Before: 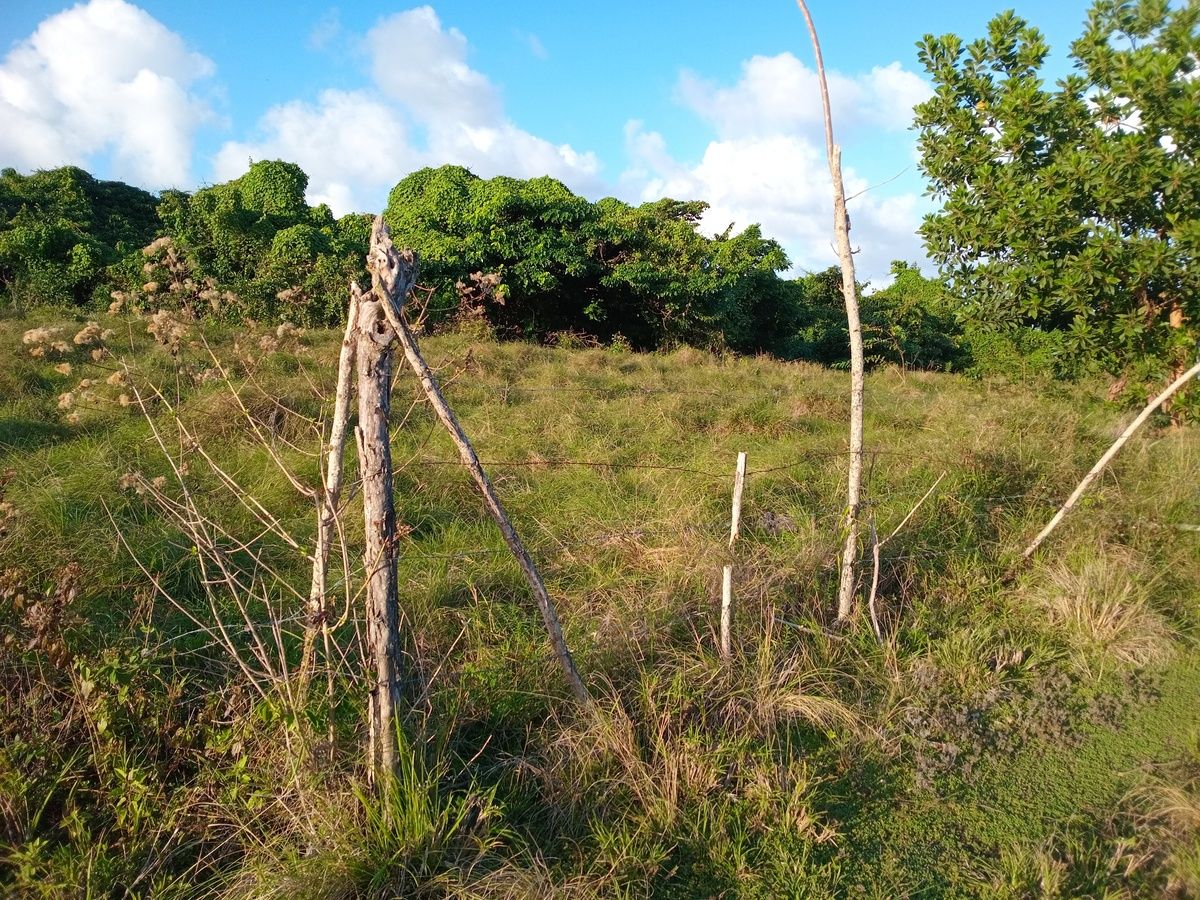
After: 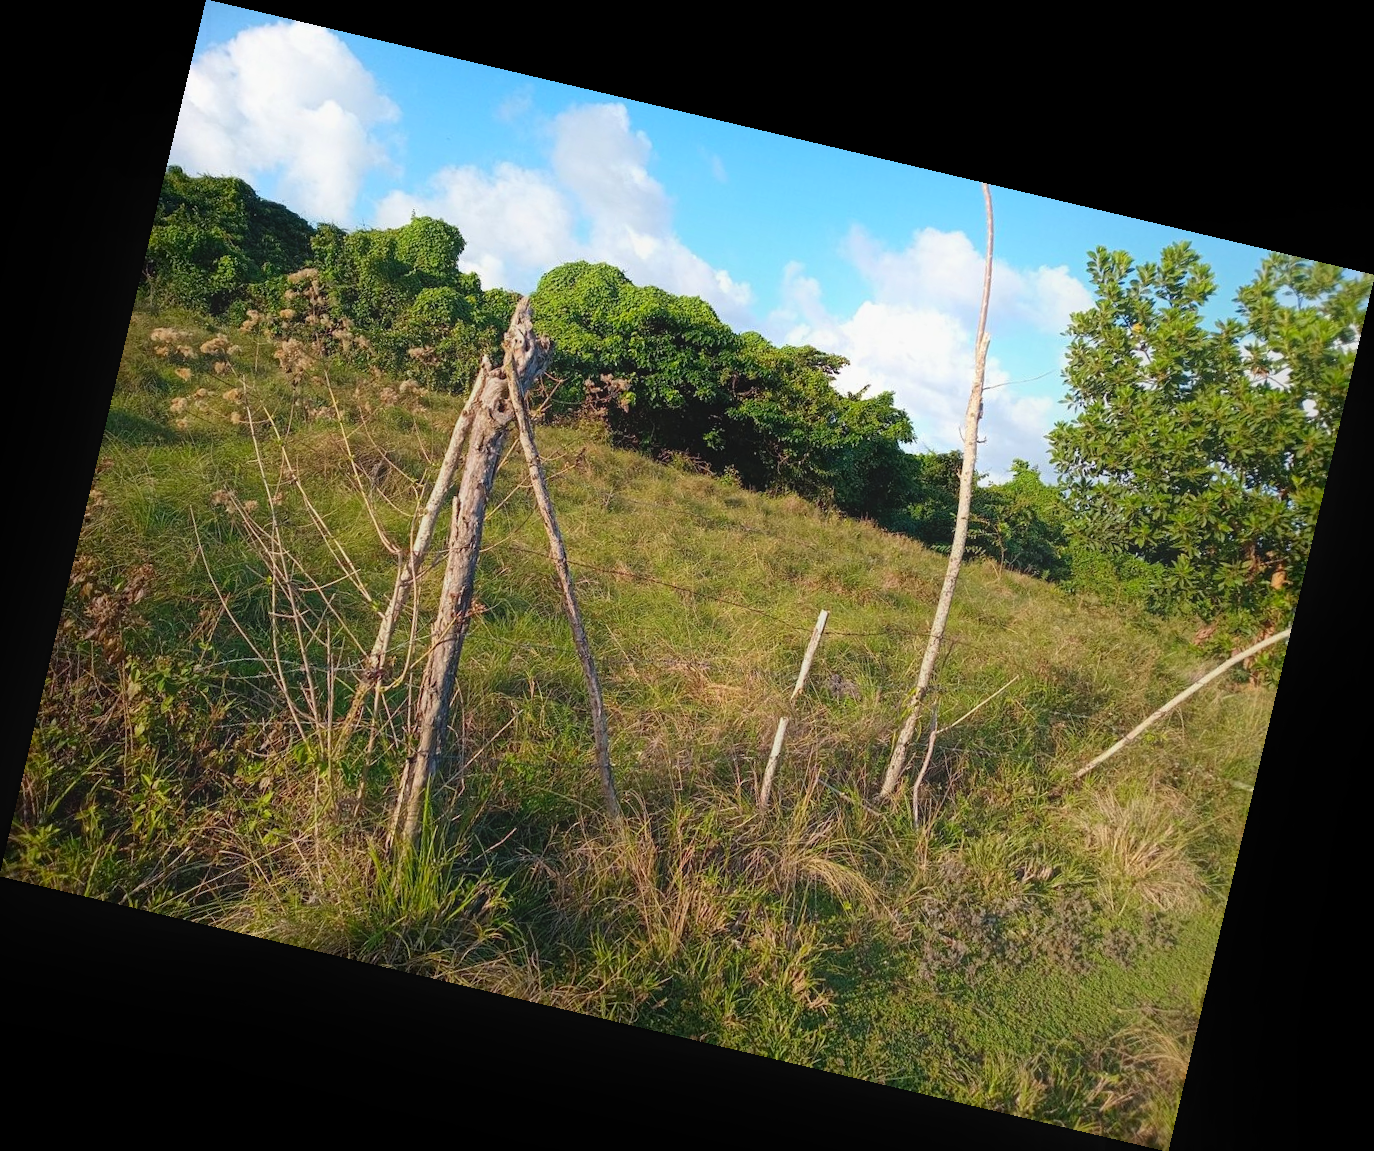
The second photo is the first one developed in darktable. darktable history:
rotate and perspective: rotation 13.27°, automatic cropping off
contrast equalizer: y [[0.439, 0.44, 0.442, 0.457, 0.493, 0.498], [0.5 ×6], [0.5 ×6], [0 ×6], [0 ×6]]
